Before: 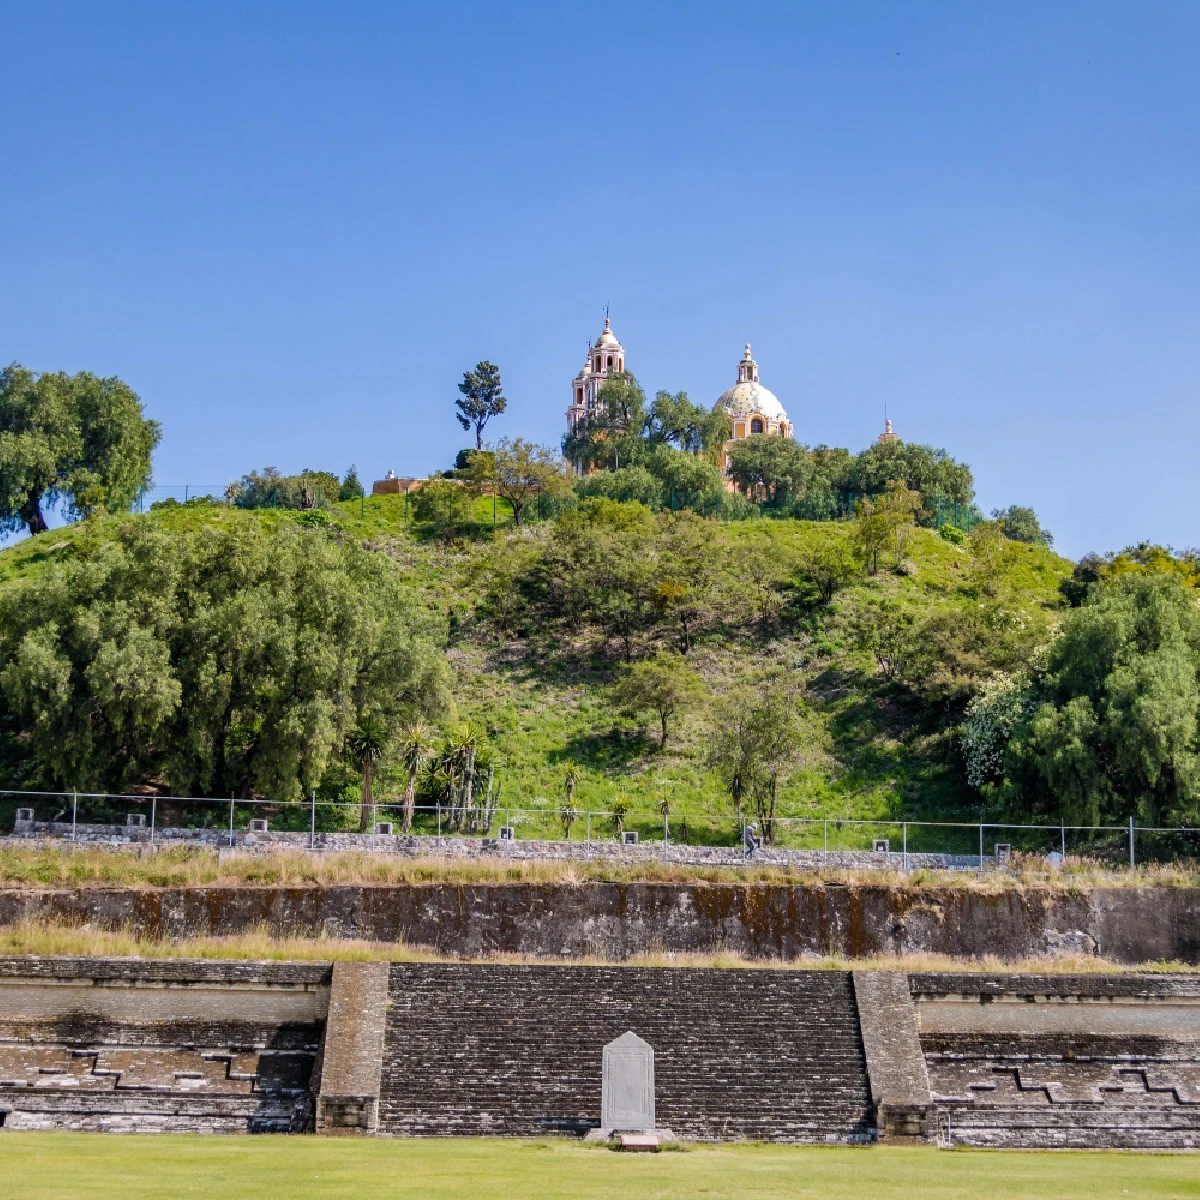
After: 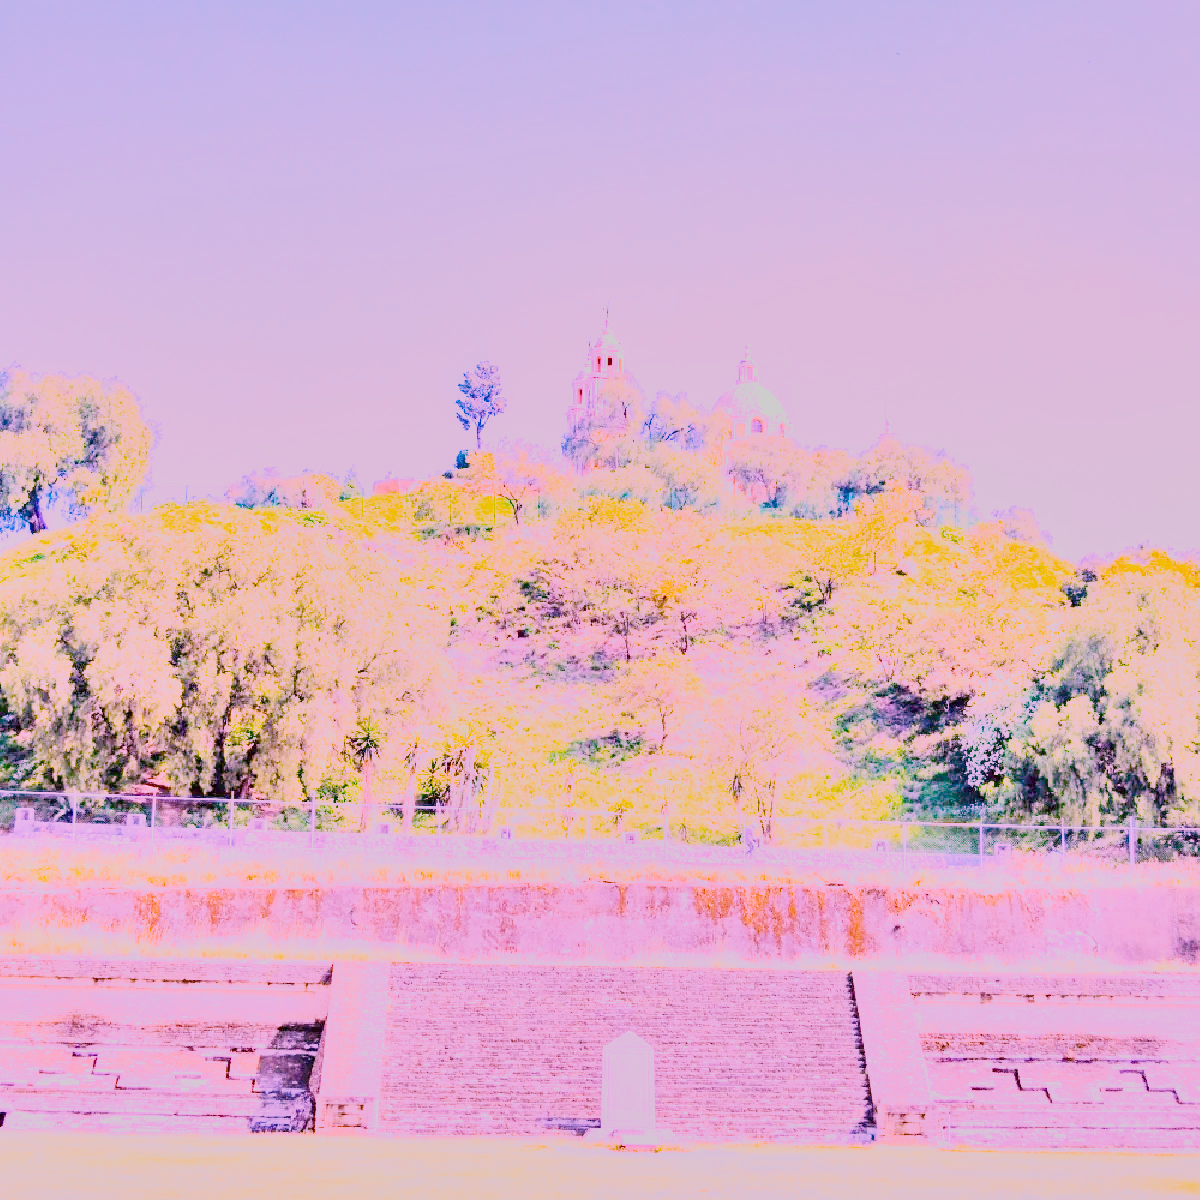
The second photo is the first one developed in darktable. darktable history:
white balance: red 1.828, blue 1.8
highlight reconstruction: iterations 1, diameter of reconstruction 64 px
exposure: black level correction 0, exposure 0.7 EV, compensate exposure bias true, compensate highlight preservation false
filmic rgb: black relative exposure -7.65 EV, white relative exposure 4.56 EV, hardness 3.61, contrast 0.812, color science v6 (2022)
base curve: curves: ch0 [(0, 0) (0.026, 0.03) (0.109, 0.232) (0.351, 0.748) (0.669, 0.968) (1, 1)]
shadows and highlights: soften with gaussian
tone curve: curves: ch0 [(0, 0) (0.08, 0.04) (0.17, 0.11) (0.5, 0.5) (0.83, 0.89) (0.92, 0.96) (1, 1)], preserve colors none
color balance rgb: linear chroma grading › global chroma -5.5%
color balance: lift [1, 1.007, 1, 1]
